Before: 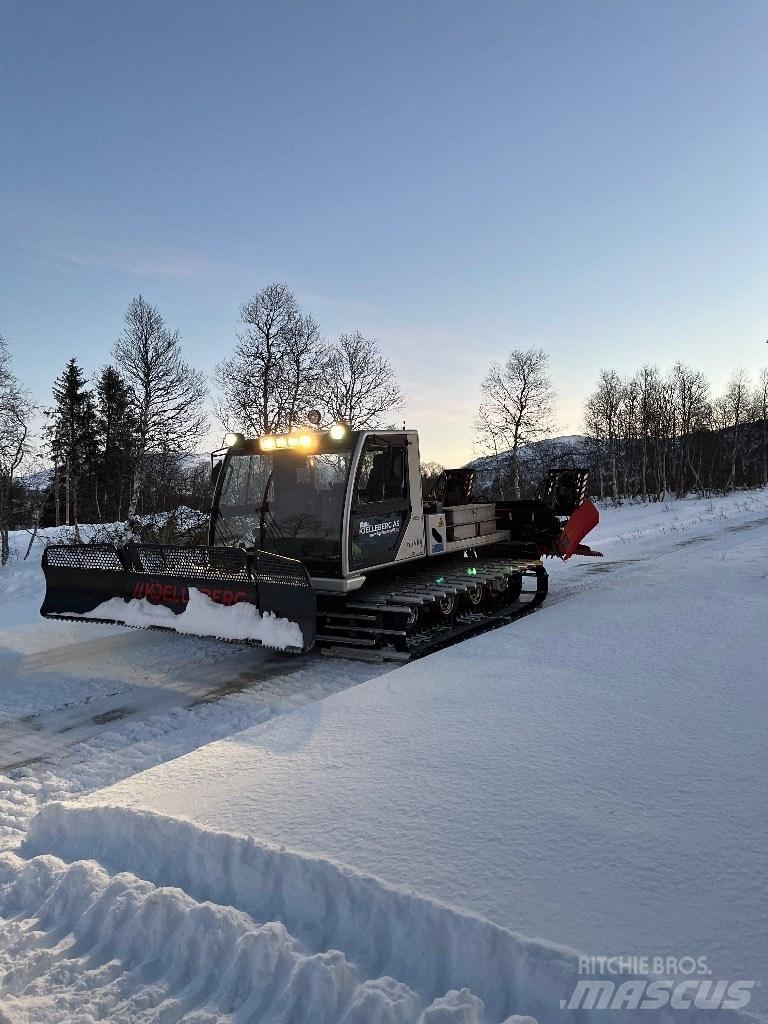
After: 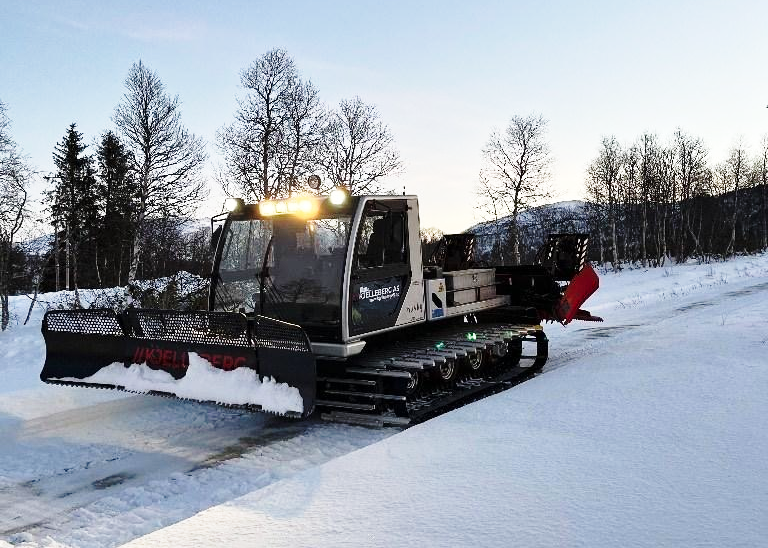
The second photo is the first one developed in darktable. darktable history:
base curve: curves: ch0 [(0, 0) (0.028, 0.03) (0.121, 0.232) (0.46, 0.748) (0.859, 0.968) (1, 1)], preserve colors none
crop and rotate: top 23.043%, bottom 23.437%
color zones: curves: ch0 [(0.25, 0.5) (0.428, 0.473) (0.75, 0.5)]; ch1 [(0.243, 0.479) (0.398, 0.452) (0.75, 0.5)]
